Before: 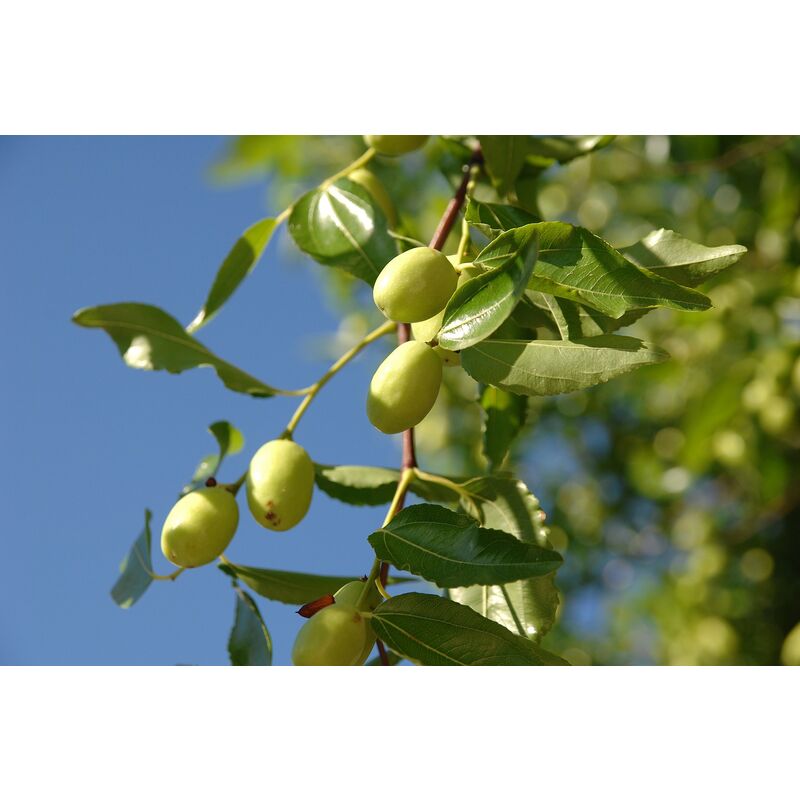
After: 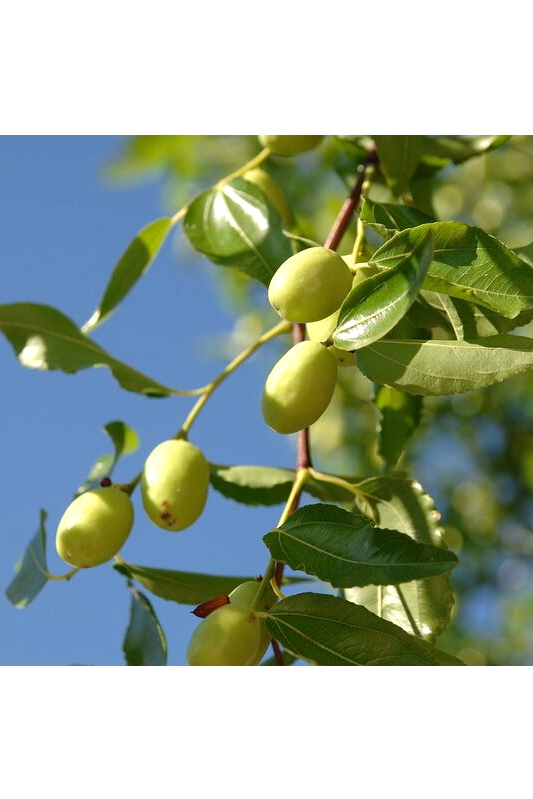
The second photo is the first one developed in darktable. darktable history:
exposure: black level correction 0.001, exposure 0.191 EV, compensate highlight preservation false
crop and rotate: left 13.342%, right 19.991%
